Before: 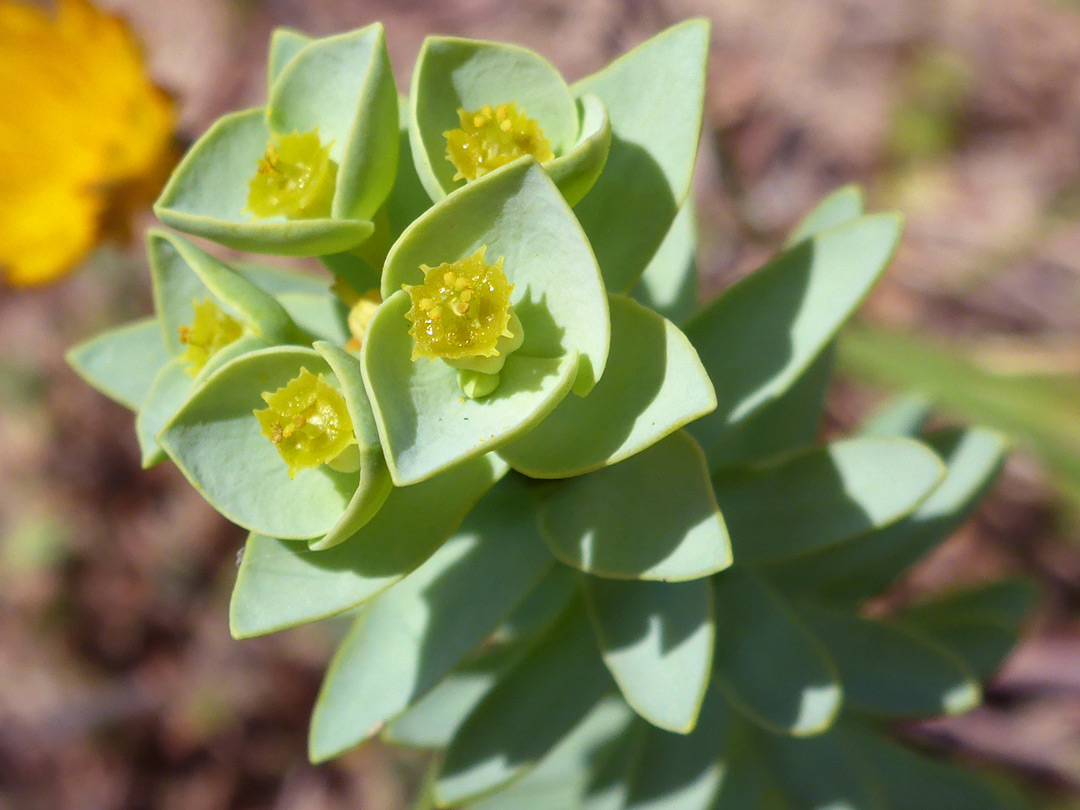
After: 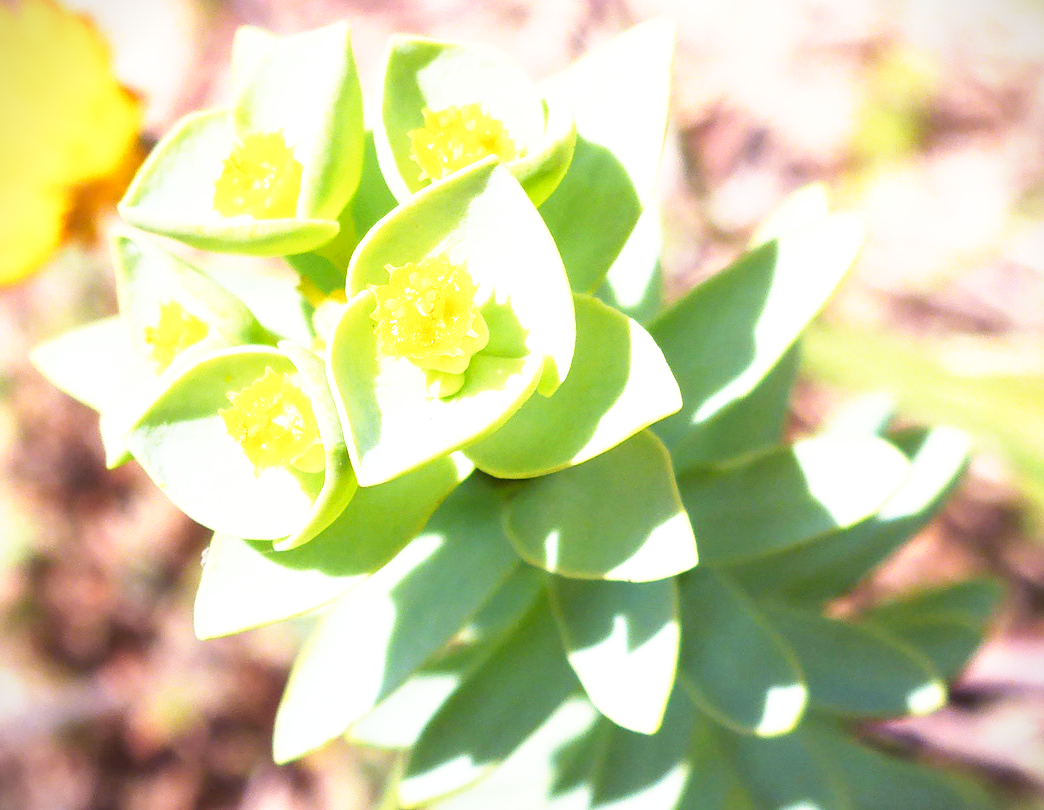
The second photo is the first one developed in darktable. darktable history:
exposure: black level correction 0, exposure 0.894 EV, compensate highlight preservation false
vignetting: fall-off start 99.89%
crop and rotate: left 3.307%
base curve: curves: ch0 [(0, 0) (0.495, 0.917) (1, 1)], preserve colors none
